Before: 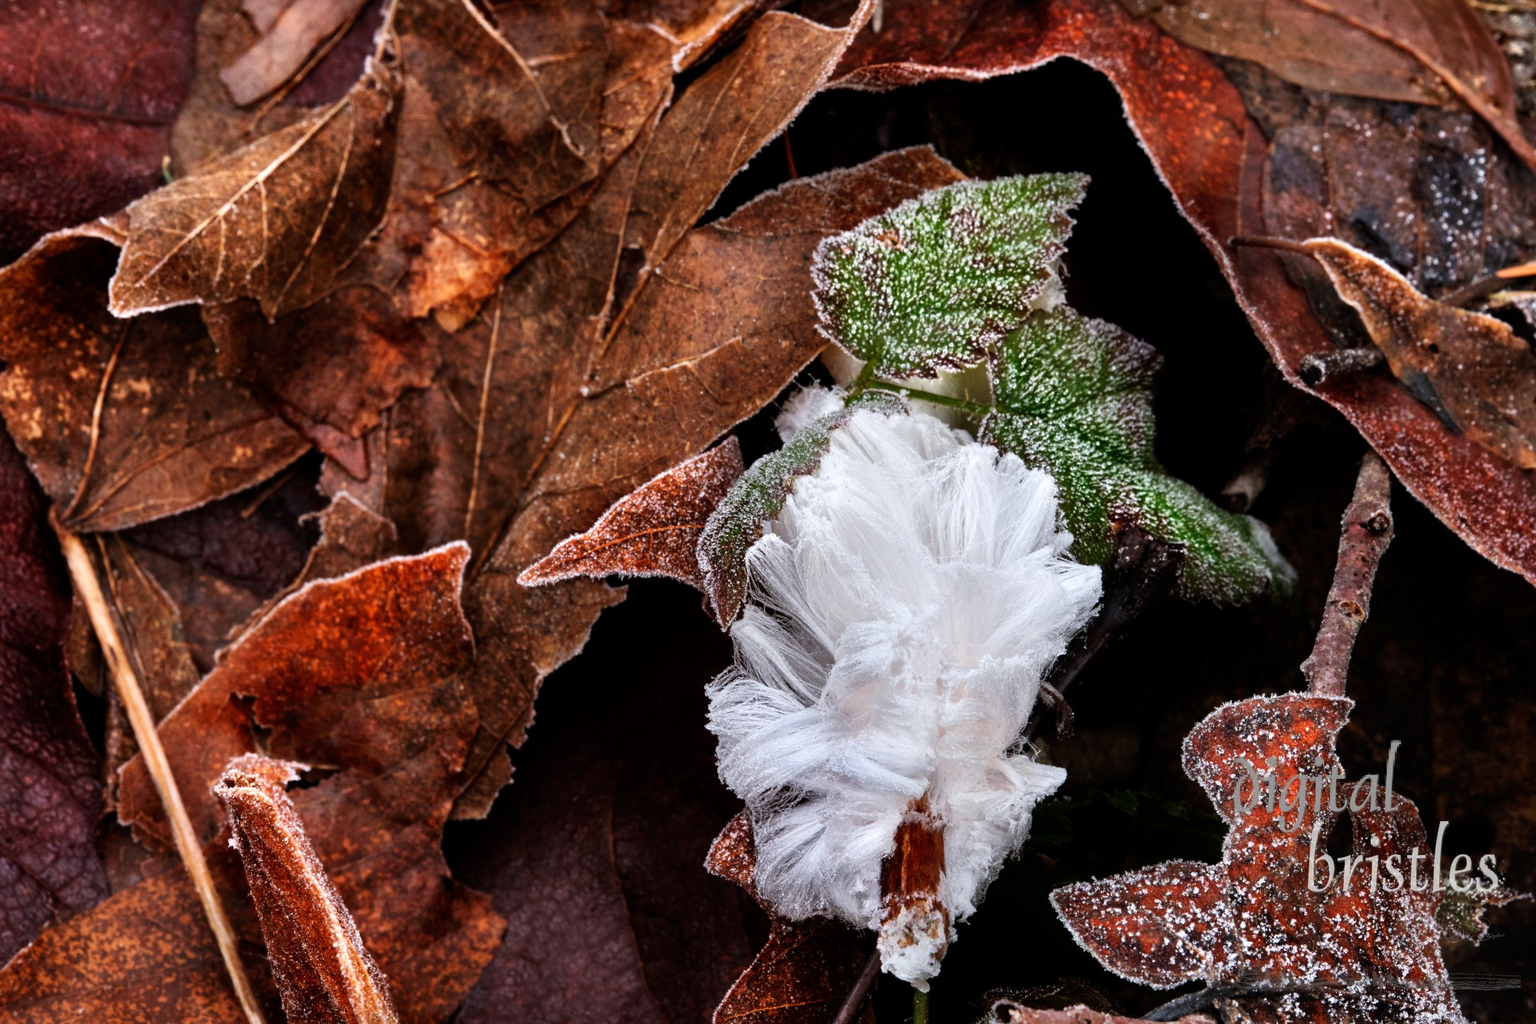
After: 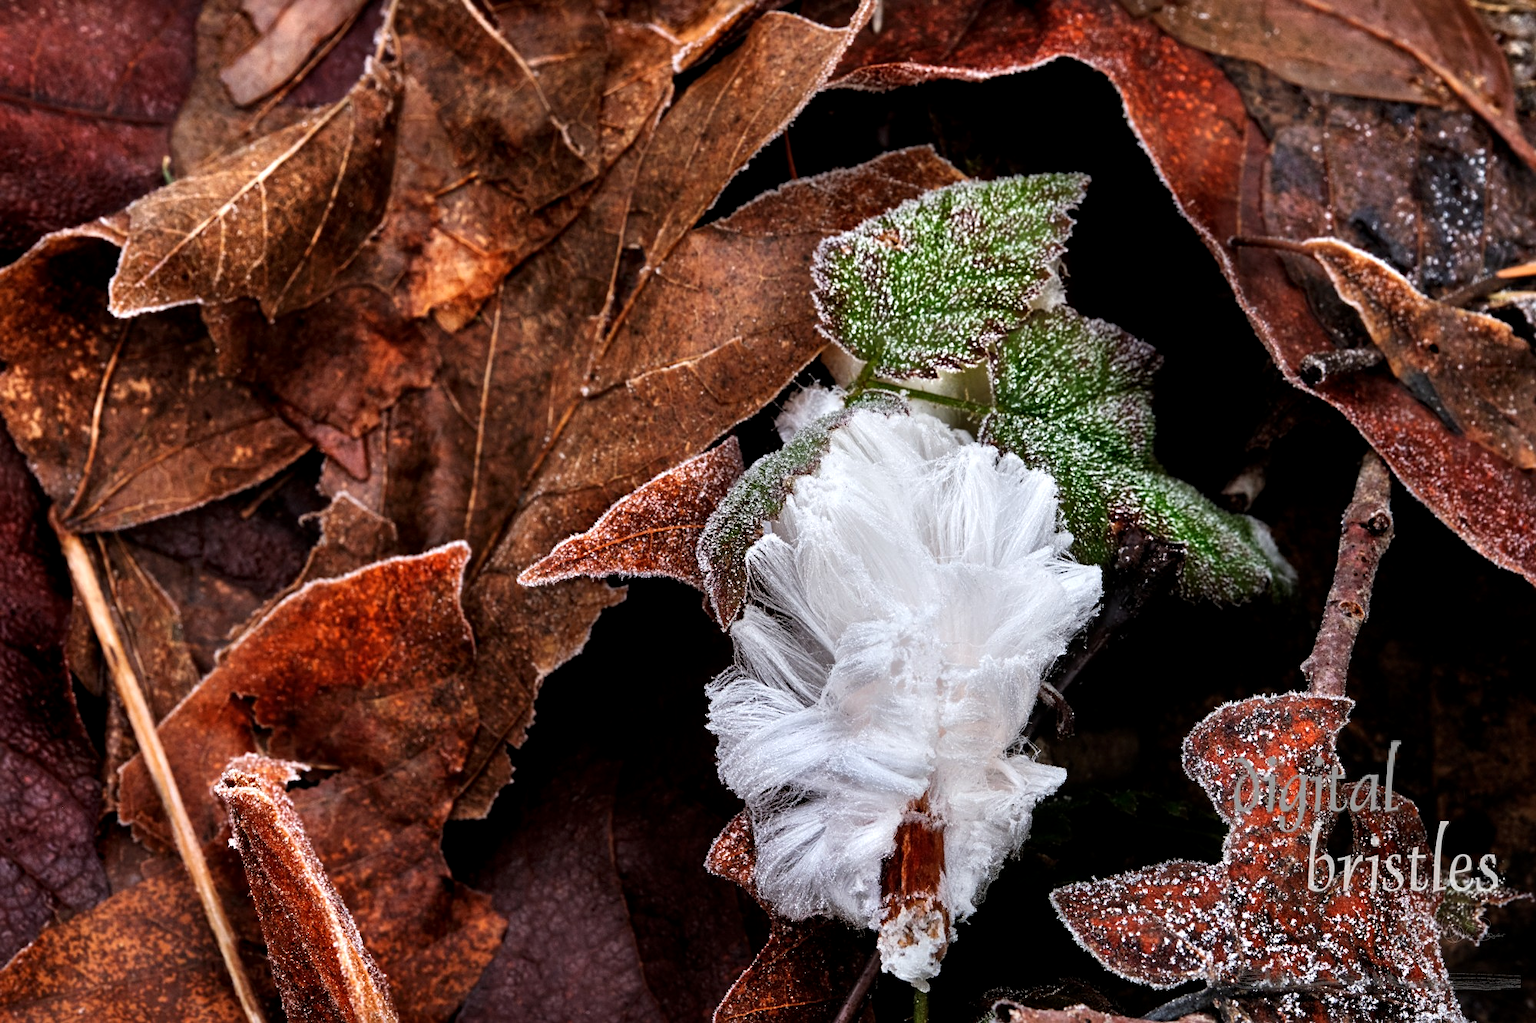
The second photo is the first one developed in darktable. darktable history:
local contrast: highlights 103%, shadows 100%, detail 119%, midtone range 0.2
sharpen: amount 0.201
